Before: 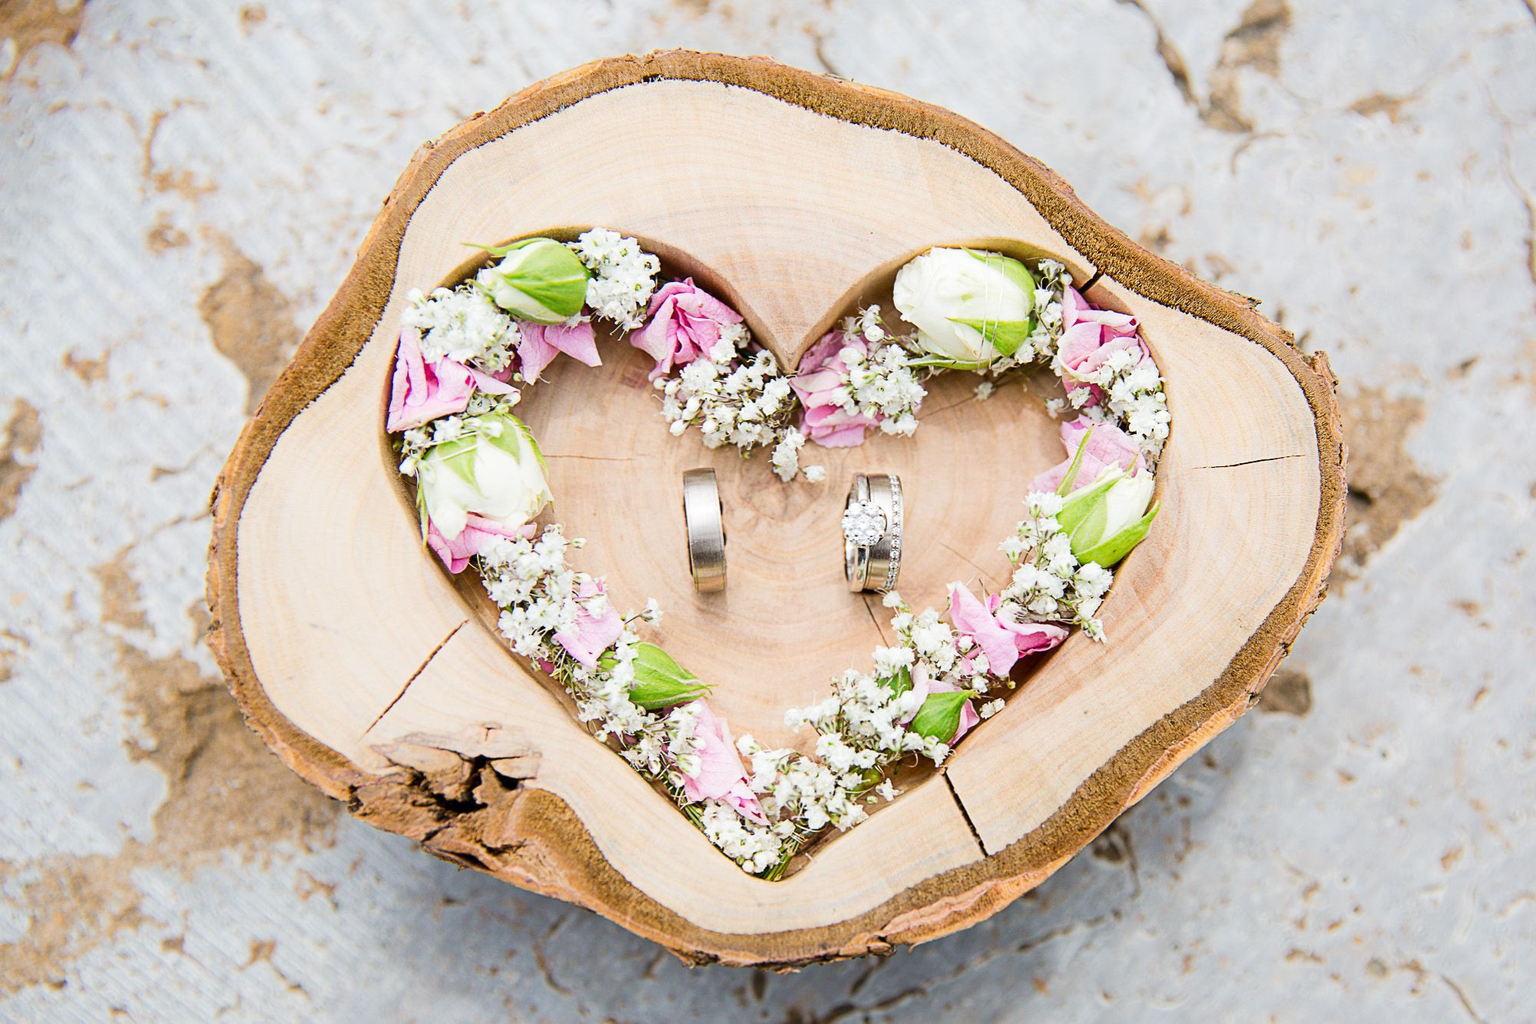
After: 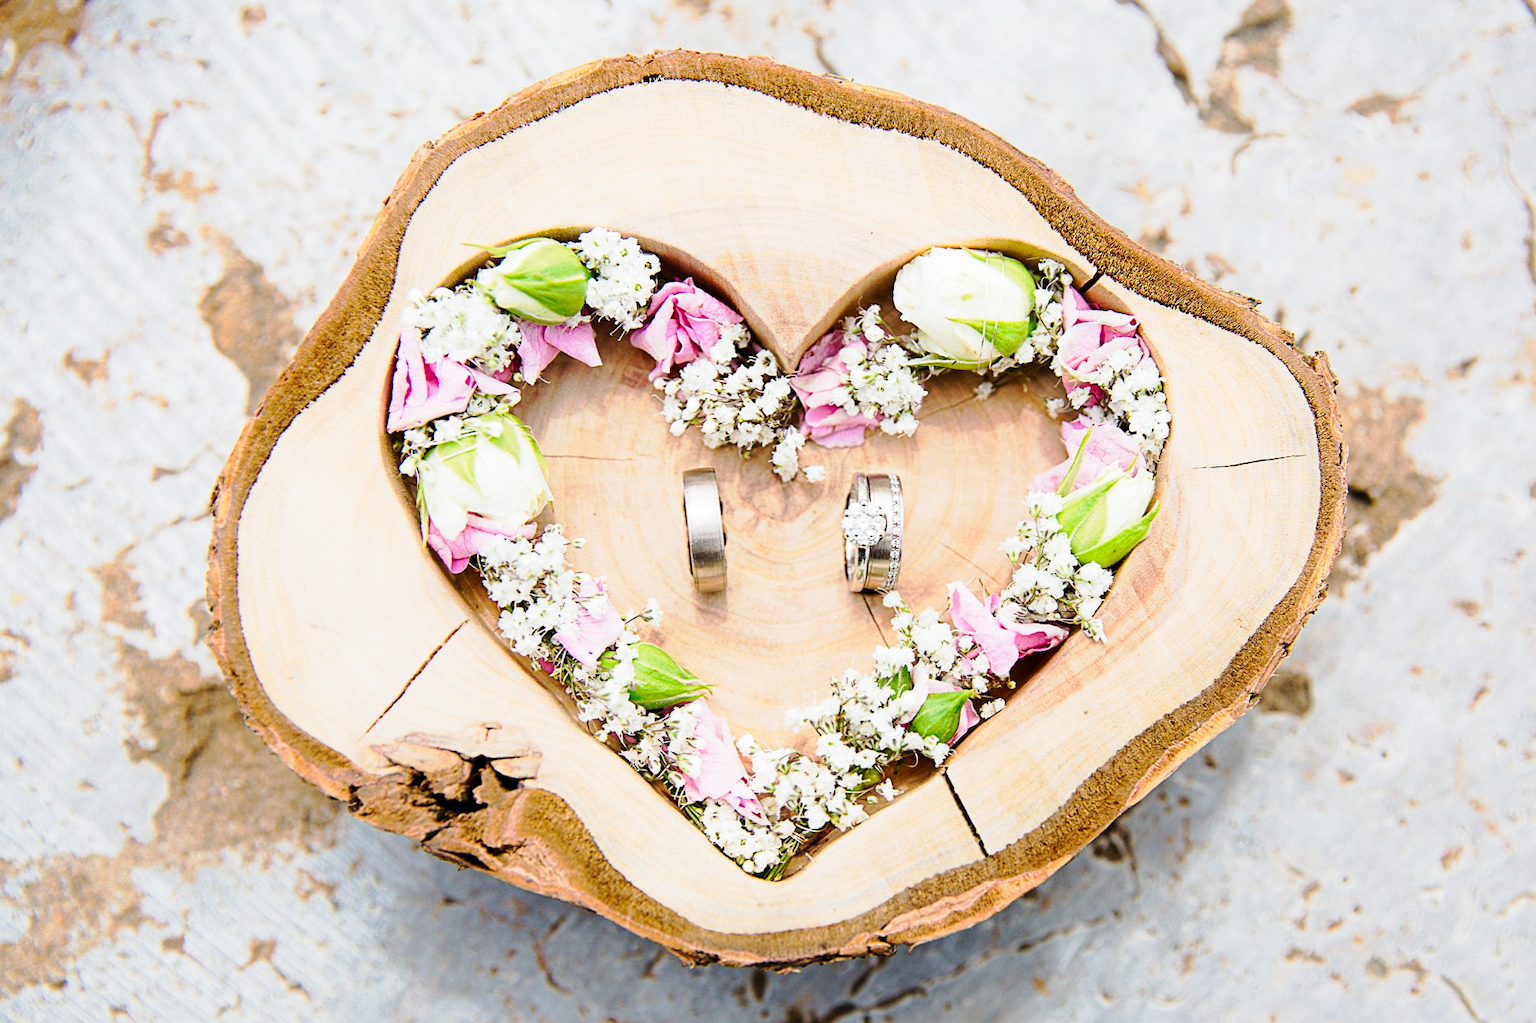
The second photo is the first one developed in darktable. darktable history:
tone curve: curves: ch0 [(0.003, 0) (0.066, 0.023) (0.154, 0.082) (0.281, 0.221) (0.405, 0.389) (0.517, 0.553) (0.716, 0.743) (0.822, 0.882) (1, 1)]; ch1 [(0, 0) (0.164, 0.115) (0.337, 0.332) (0.39, 0.398) (0.464, 0.461) (0.501, 0.5) (0.521, 0.526) (0.571, 0.606) (0.656, 0.677) (0.723, 0.731) (0.811, 0.796) (1, 1)]; ch2 [(0, 0) (0.337, 0.382) (0.464, 0.476) (0.501, 0.502) (0.527, 0.54) (0.556, 0.567) (0.575, 0.606) (0.659, 0.736) (1, 1)], preserve colors none
